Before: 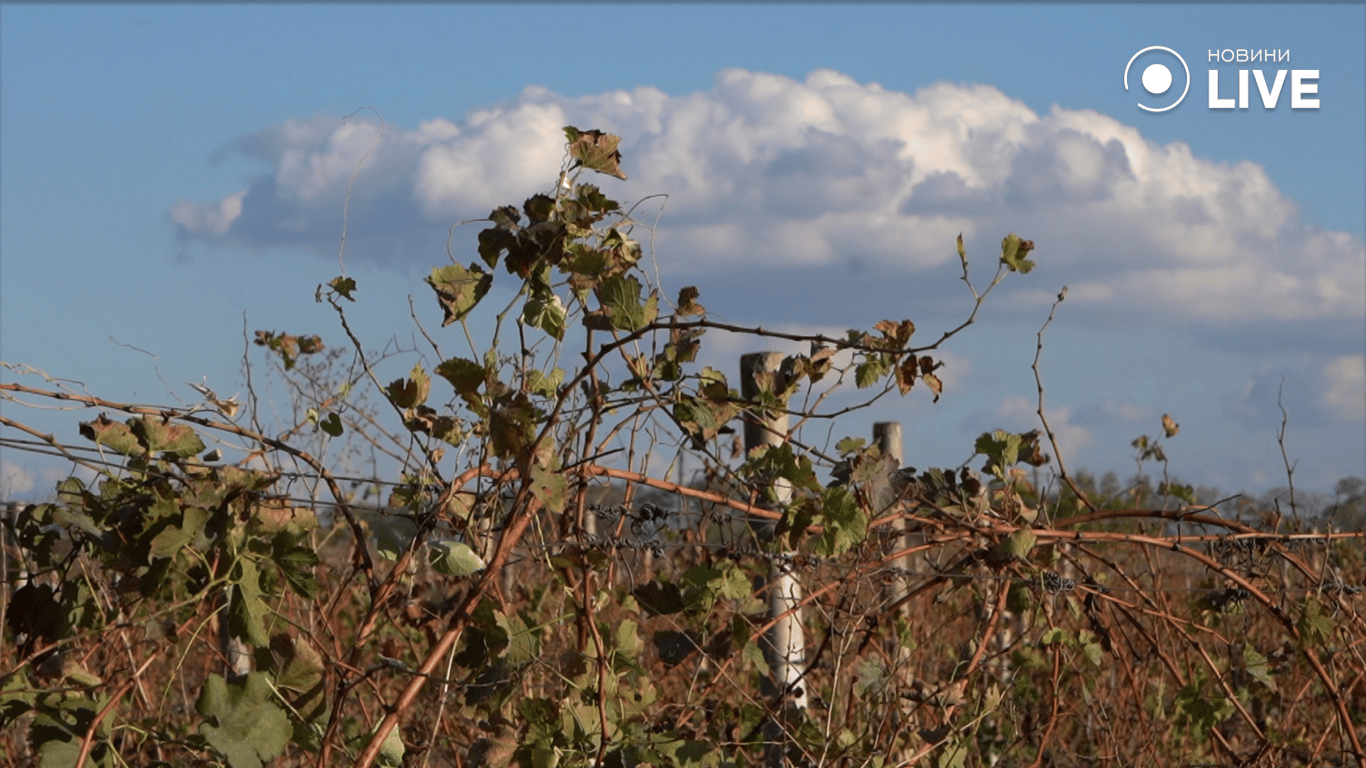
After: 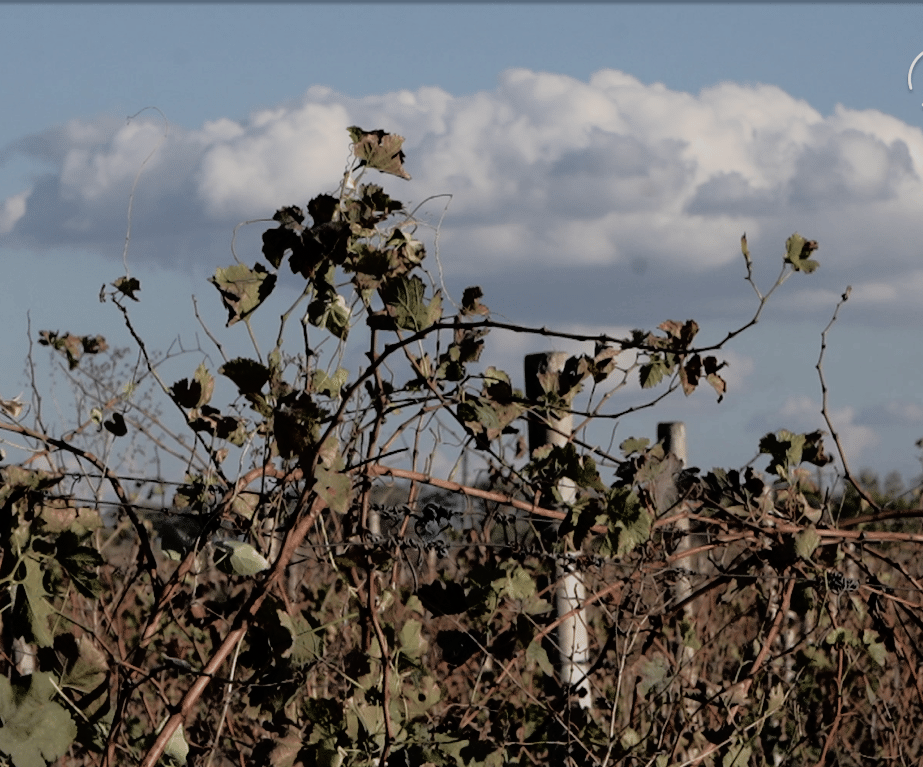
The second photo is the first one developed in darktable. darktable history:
crop and rotate: left 15.858%, right 16.554%
contrast brightness saturation: contrast 0.104, saturation -0.301
tone equalizer: -8 EV -1.85 EV, -7 EV -1.14 EV, -6 EV -1.66 EV, edges refinement/feathering 500, mask exposure compensation -1.57 EV, preserve details no
filmic rgb: black relative exposure -7.65 EV, white relative exposure 4.56 EV, hardness 3.61
